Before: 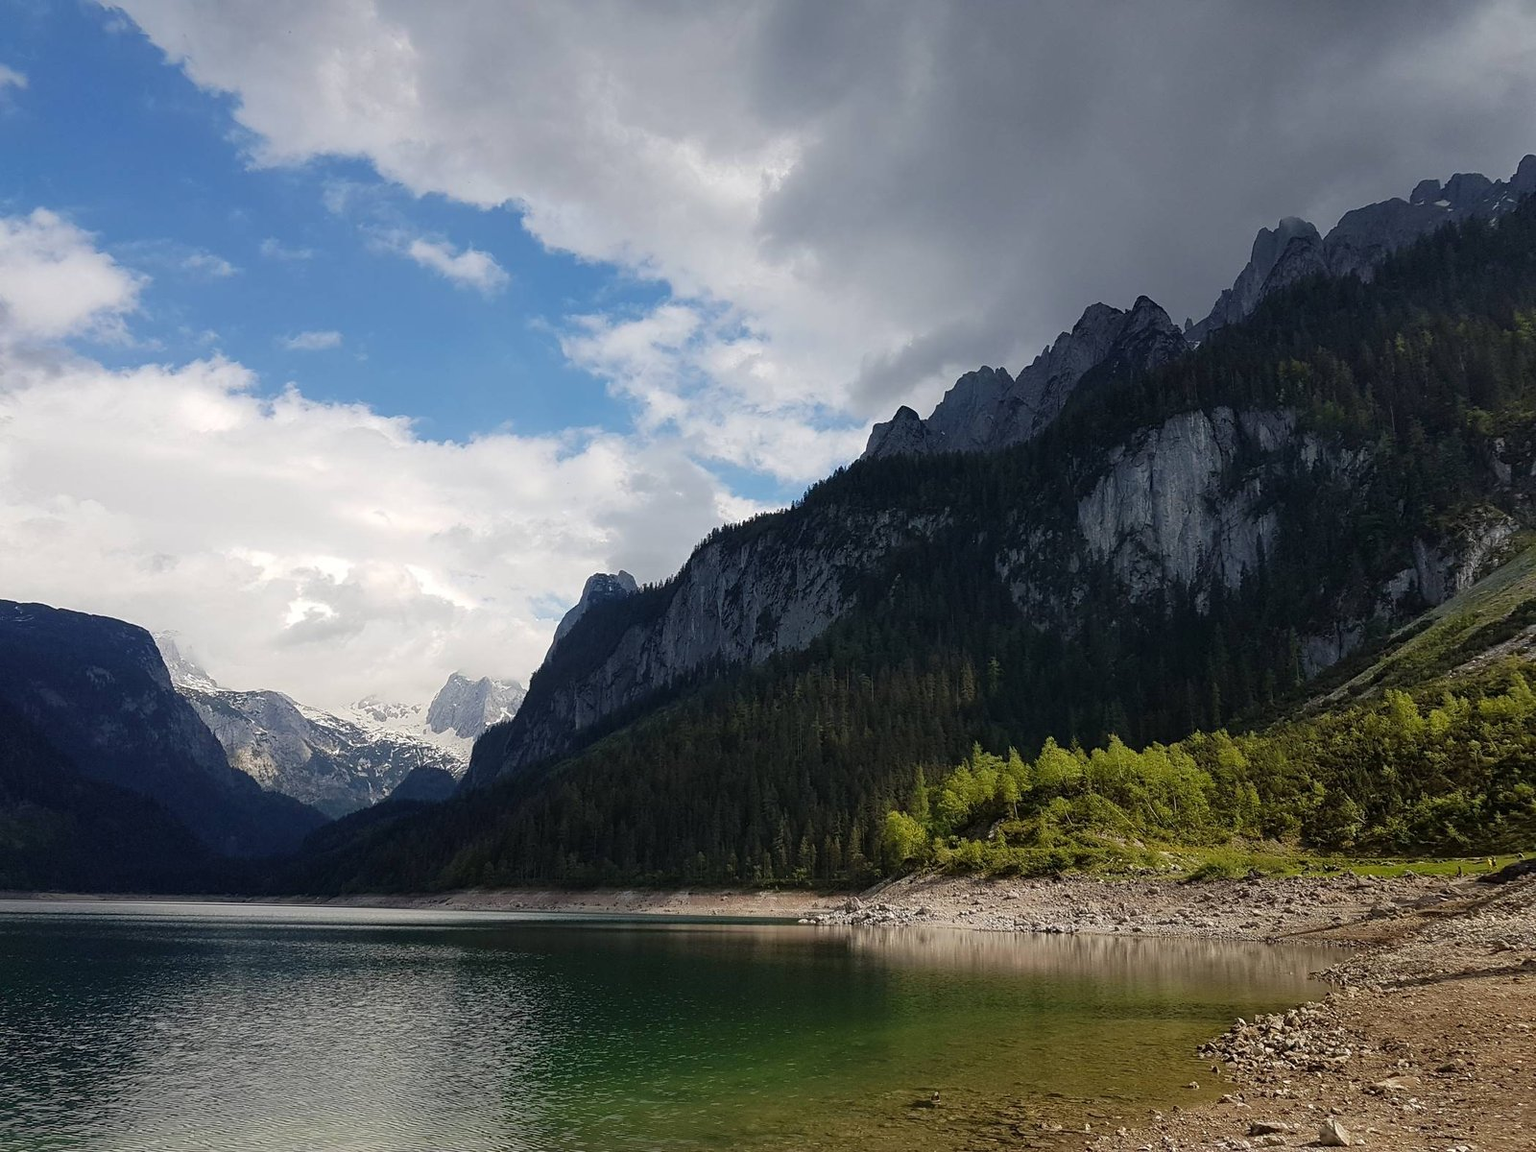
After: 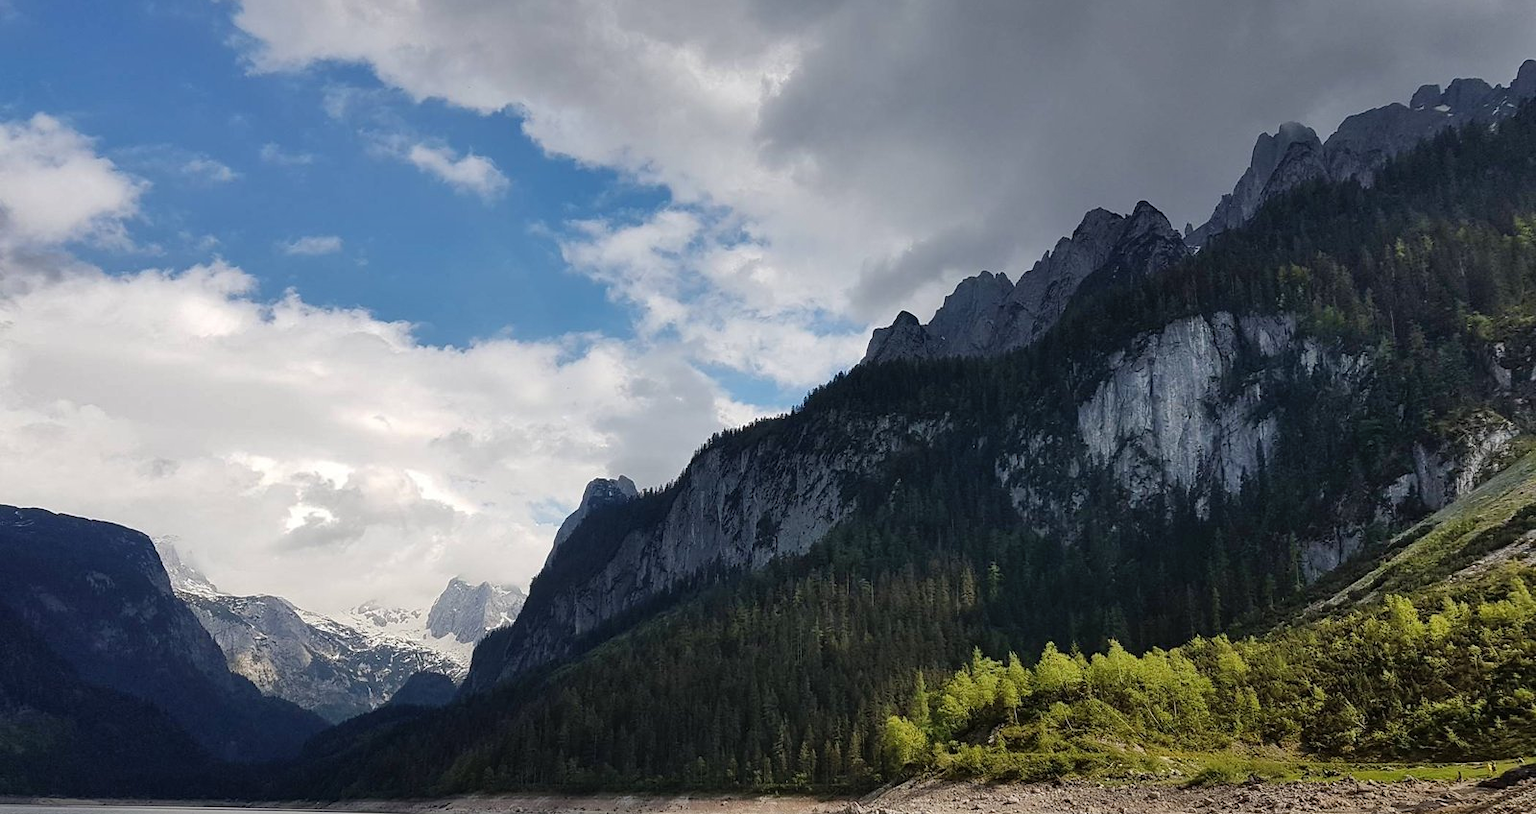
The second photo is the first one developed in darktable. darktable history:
shadows and highlights: white point adjustment 0.05, highlights color adjustment 55.9%, soften with gaussian
crop and rotate: top 8.293%, bottom 20.996%
